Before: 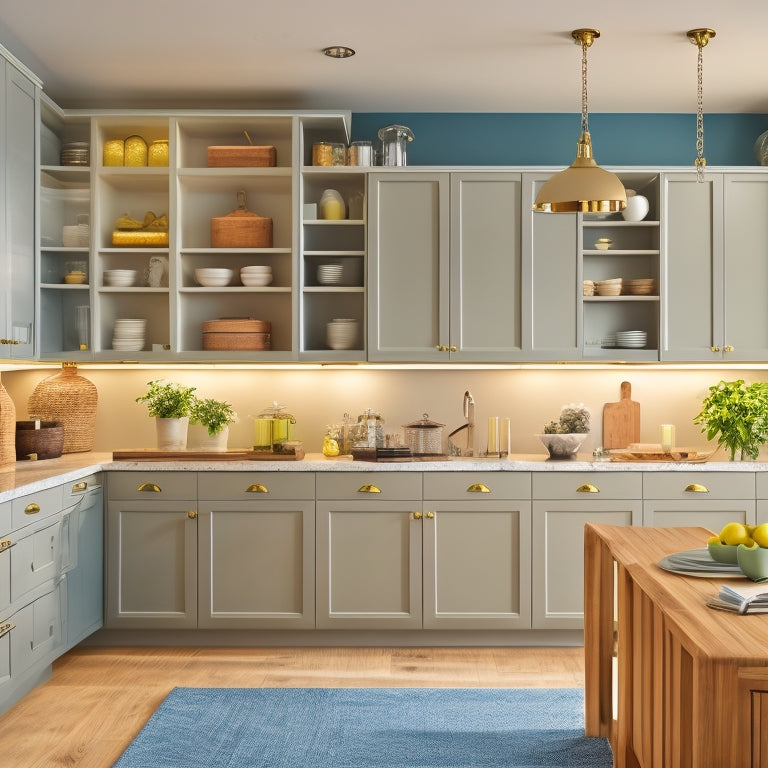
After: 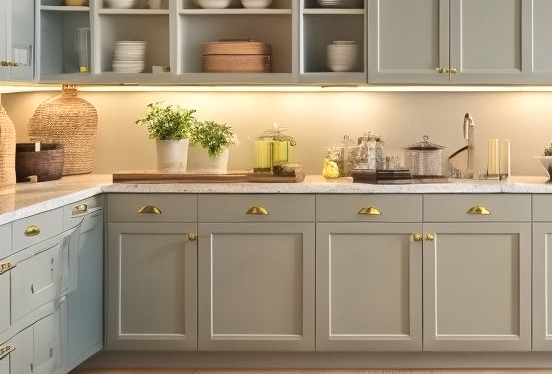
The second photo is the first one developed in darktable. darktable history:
contrast equalizer: octaves 7, y [[0.5 ×6], [0.5 ×6], [0.5 ×6], [0 ×6], [0, 0.039, 0.251, 0.29, 0.293, 0.292]]
crop: top 36.307%, right 28.013%, bottom 14.99%
color zones: curves: ch0 [(0, 0.558) (0.143, 0.559) (0.286, 0.529) (0.429, 0.505) (0.571, 0.5) (0.714, 0.5) (0.857, 0.5) (1, 0.558)]; ch1 [(0, 0.469) (0.01, 0.469) (0.12, 0.446) (0.248, 0.469) (0.5, 0.5) (0.748, 0.5) (0.99, 0.469) (1, 0.469)]
